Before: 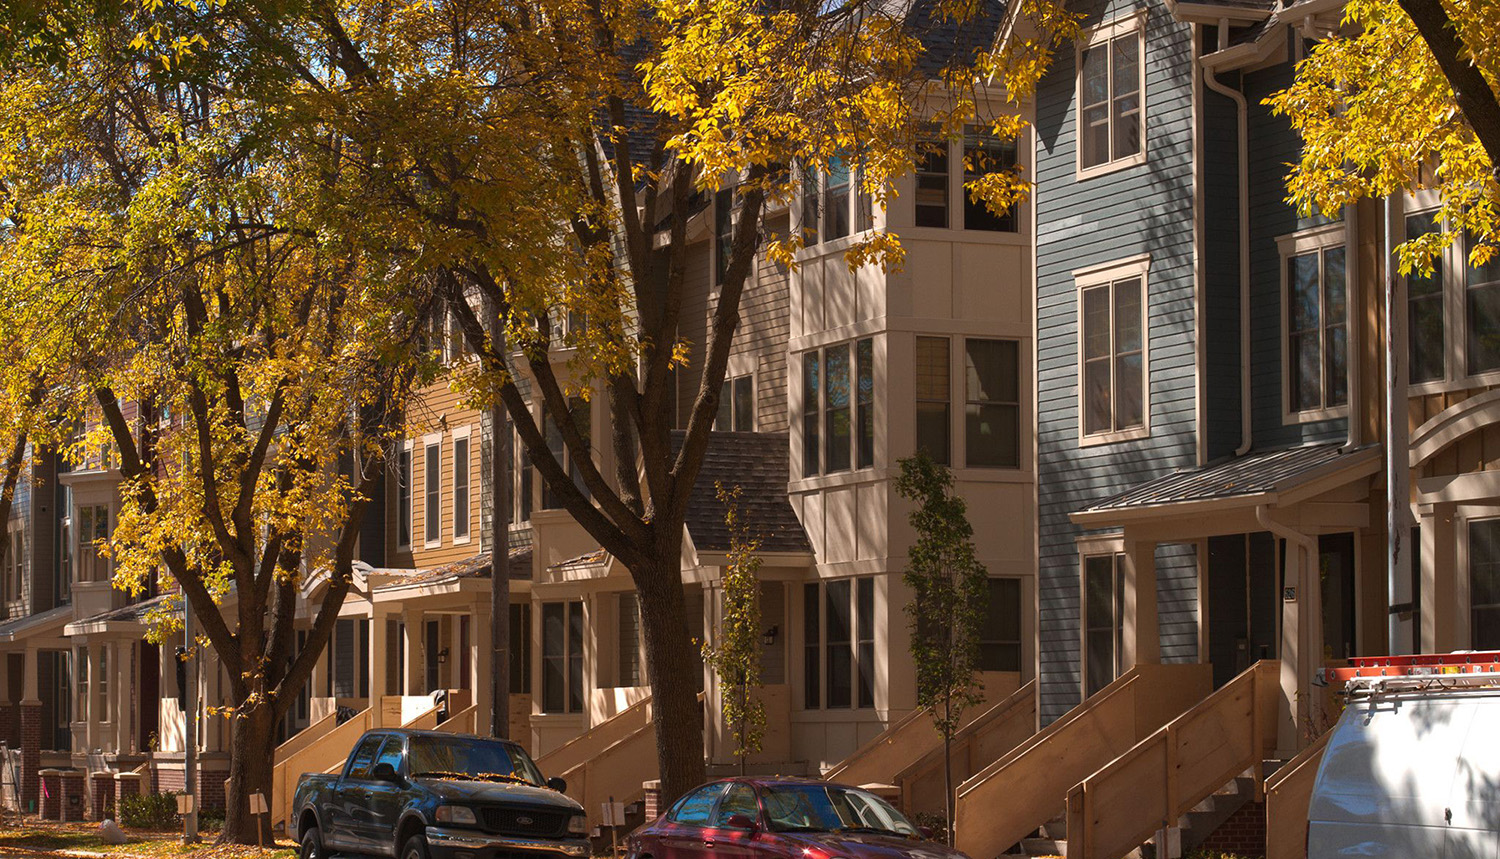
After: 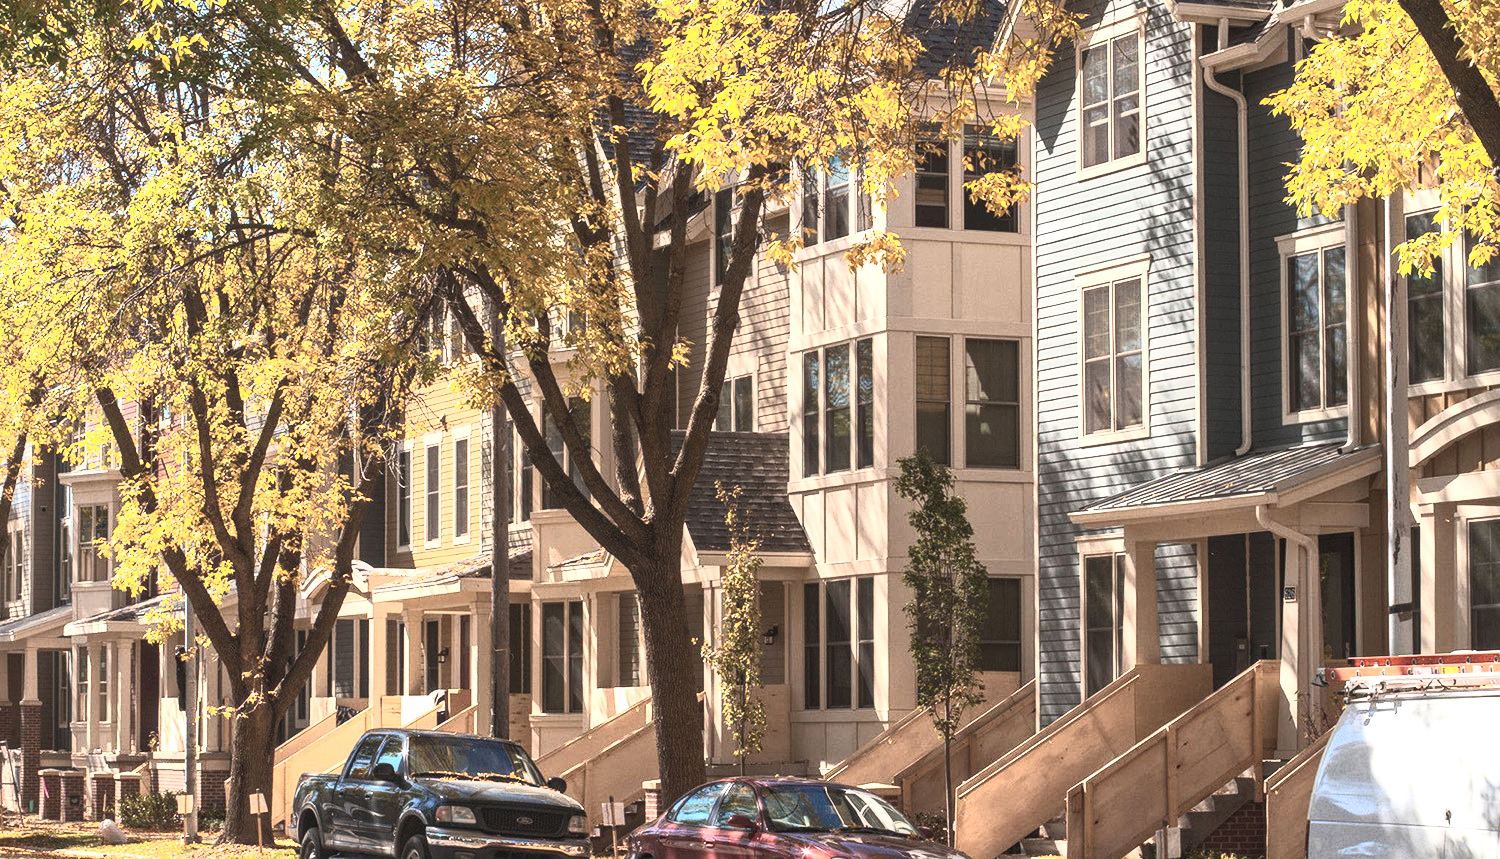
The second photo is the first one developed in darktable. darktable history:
tone equalizer: -8 EV -0.417 EV, -7 EV -0.389 EV, -6 EV -0.333 EV, -5 EV -0.222 EV, -3 EV 0.222 EV, -2 EV 0.333 EV, -1 EV 0.389 EV, +0 EV 0.417 EV, edges refinement/feathering 500, mask exposure compensation -1.57 EV, preserve details no
local contrast: on, module defaults
contrast brightness saturation: contrast 0.43, brightness 0.56, saturation -0.19
exposure: black level correction 0, exposure 0.7 EV, compensate exposure bias true, compensate highlight preservation false
